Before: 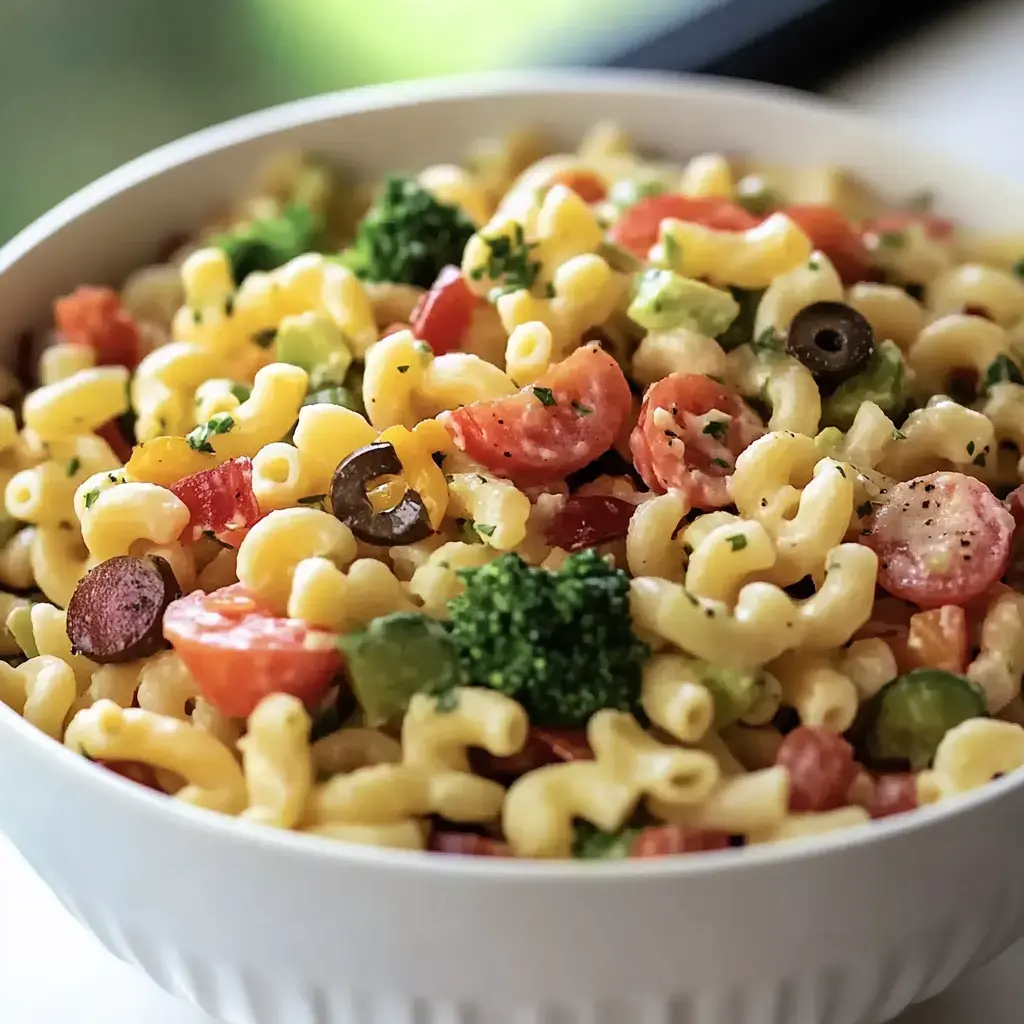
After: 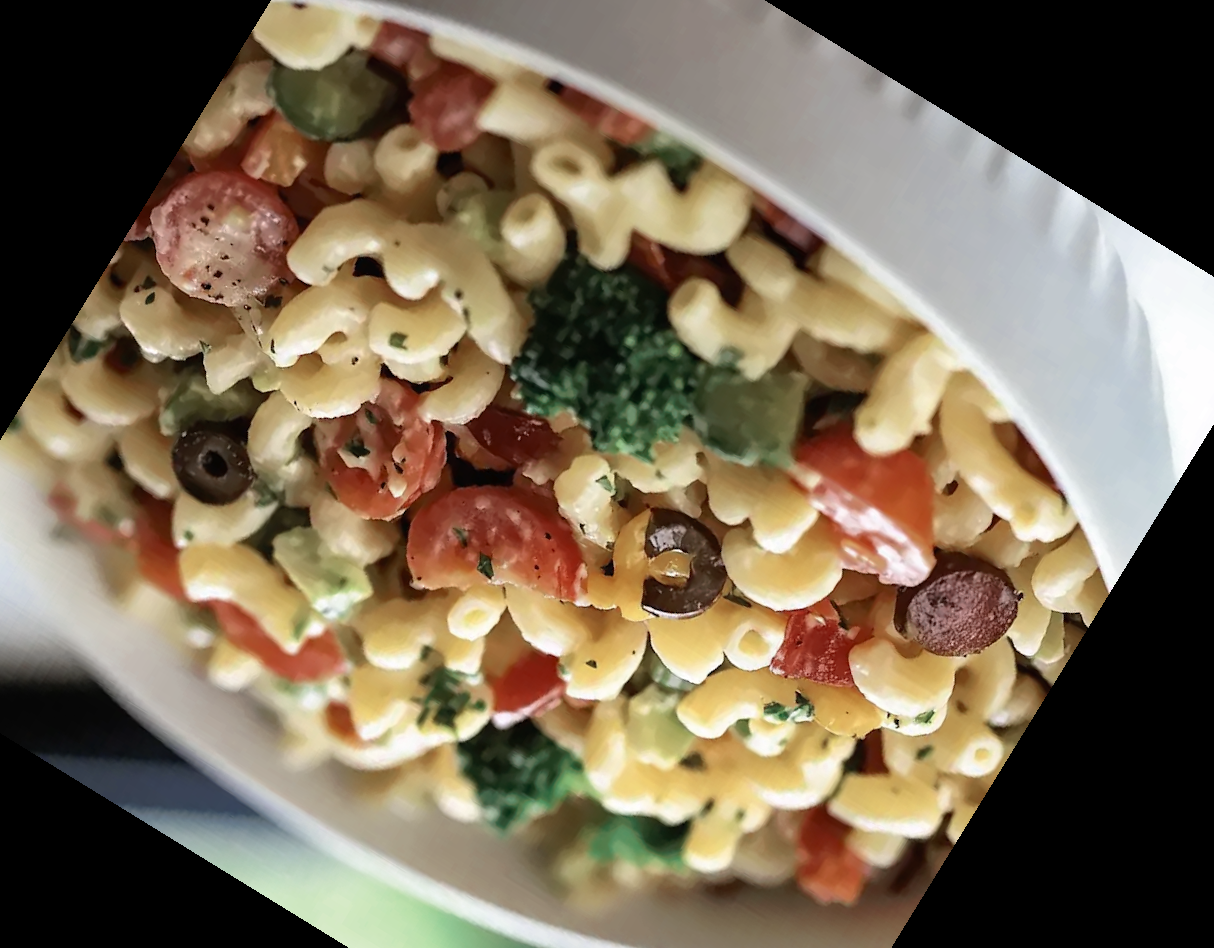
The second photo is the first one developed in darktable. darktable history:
tone curve: curves: ch0 [(0, 0) (0.003, 0.013) (0.011, 0.017) (0.025, 0.028) (0.044, 0.049) (0.069, 0.07) (0.1, 0.103) (0.136, 0.143) (0.177, 0.186) (0.224, 0.232) (0.277, 0.282) (0.335, 0.333) (0.399, 0.405) (0.468, 0.477) (0.543, 0.54) (0.623, 0.627) (0.709, 0.709) (0.801, 0.798) (0.898, 0.902) (1, 1)], preserve colors none
color zones: curves: ch0 [(0, 0.5) (0.125, 0.4) (0.25, 0.5) (0.375, 0.4) (0.5, 0.4) (0.625, 0.35) (0.75, 0.35) (0.875, 0.5)]; ch1 [(0, 0.35) (0.125, 0.45) (0.25, 0.35) (0.375, 0.35) (0.5, 0.35) (0.625, 0.35) (0.75, 0.45) (0.875, 0.35)]; ch2 [(0, 0.6) (0.125, 0.5) (0.25, 0.5) (0.375, 0.6) (0.5, 0.6) (0.625, 0.5) (0.75, 0.5) (0.875, 0.5)]
crop and rotate: angle 148.37°, left 9.225%, top 15.624%, right 4.545%, bottom 17.042%
